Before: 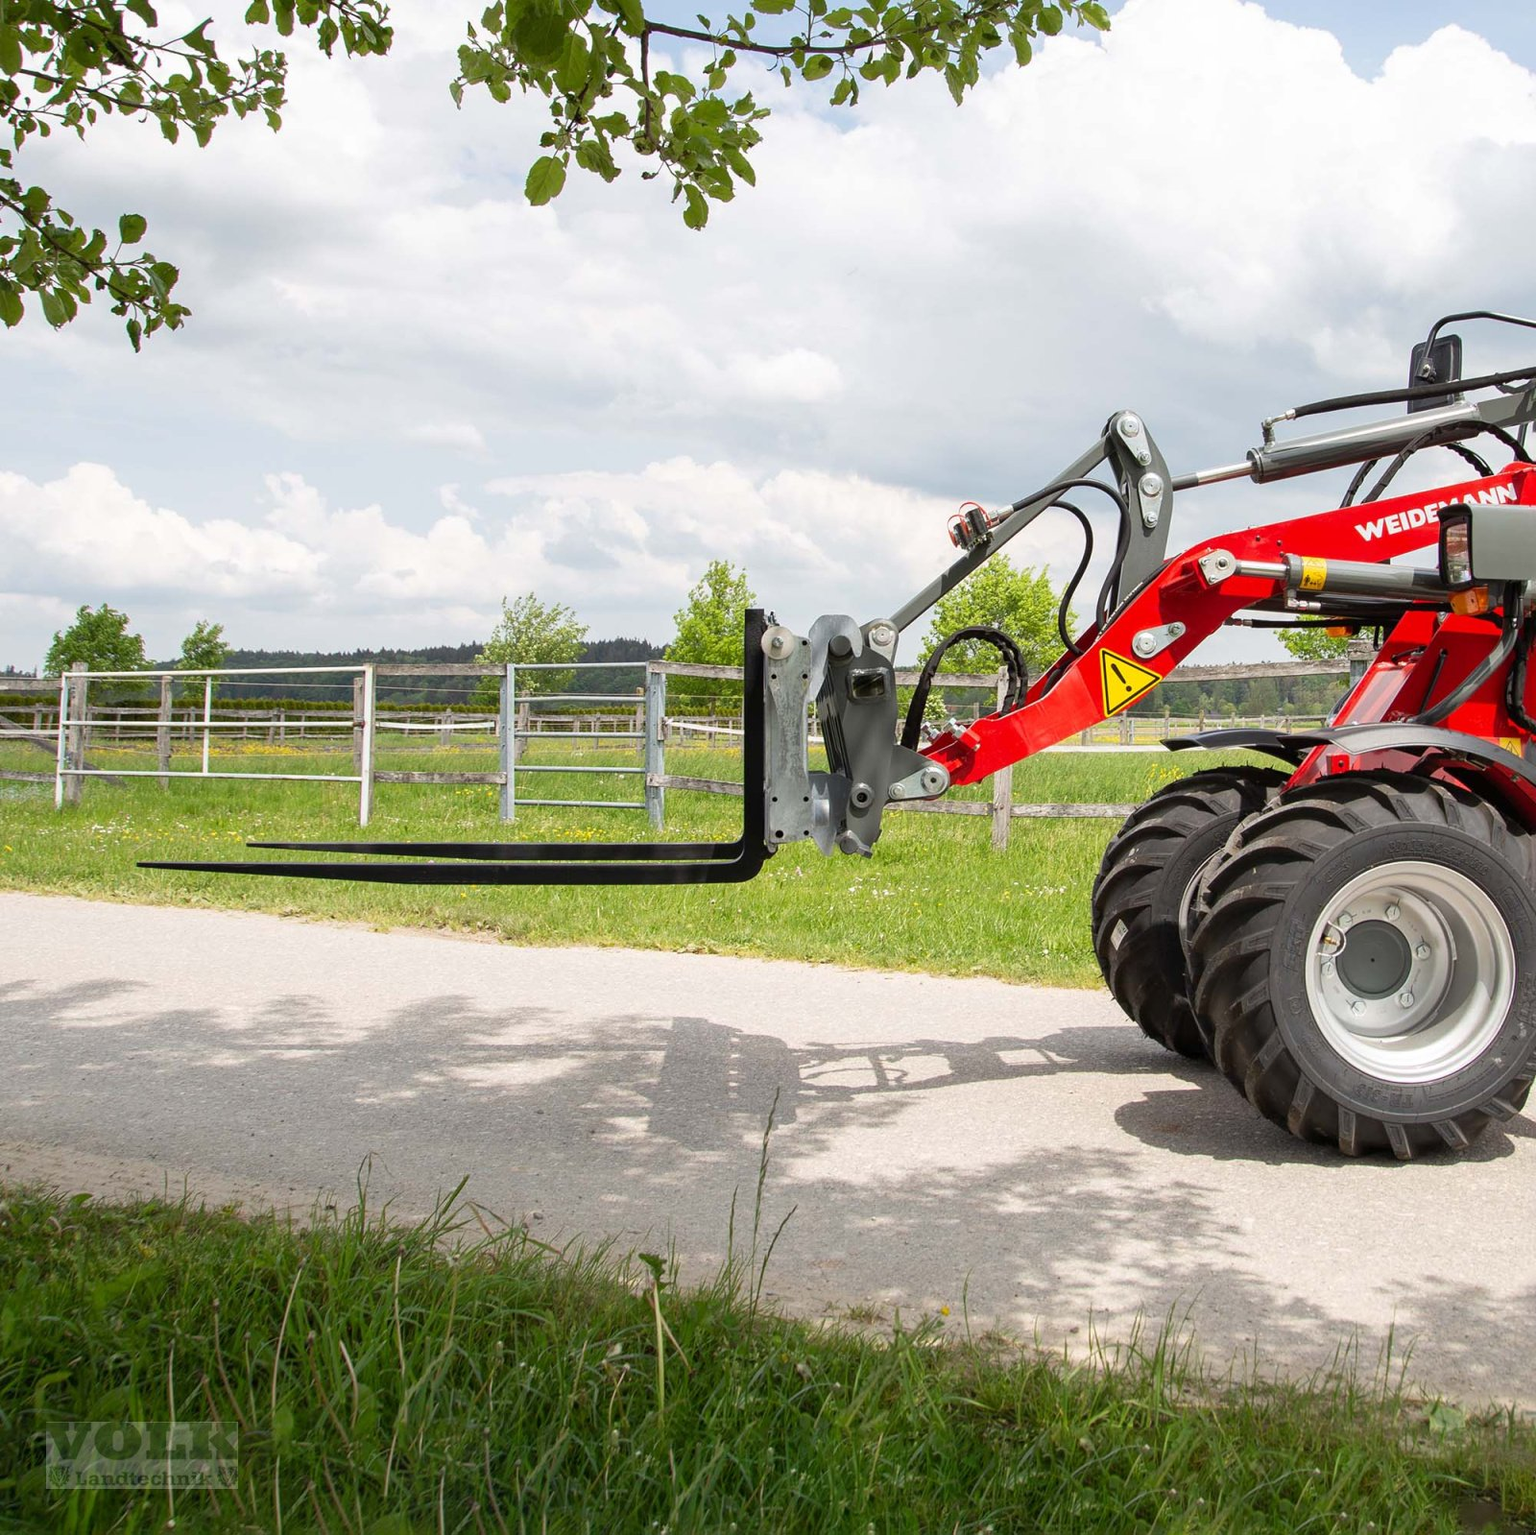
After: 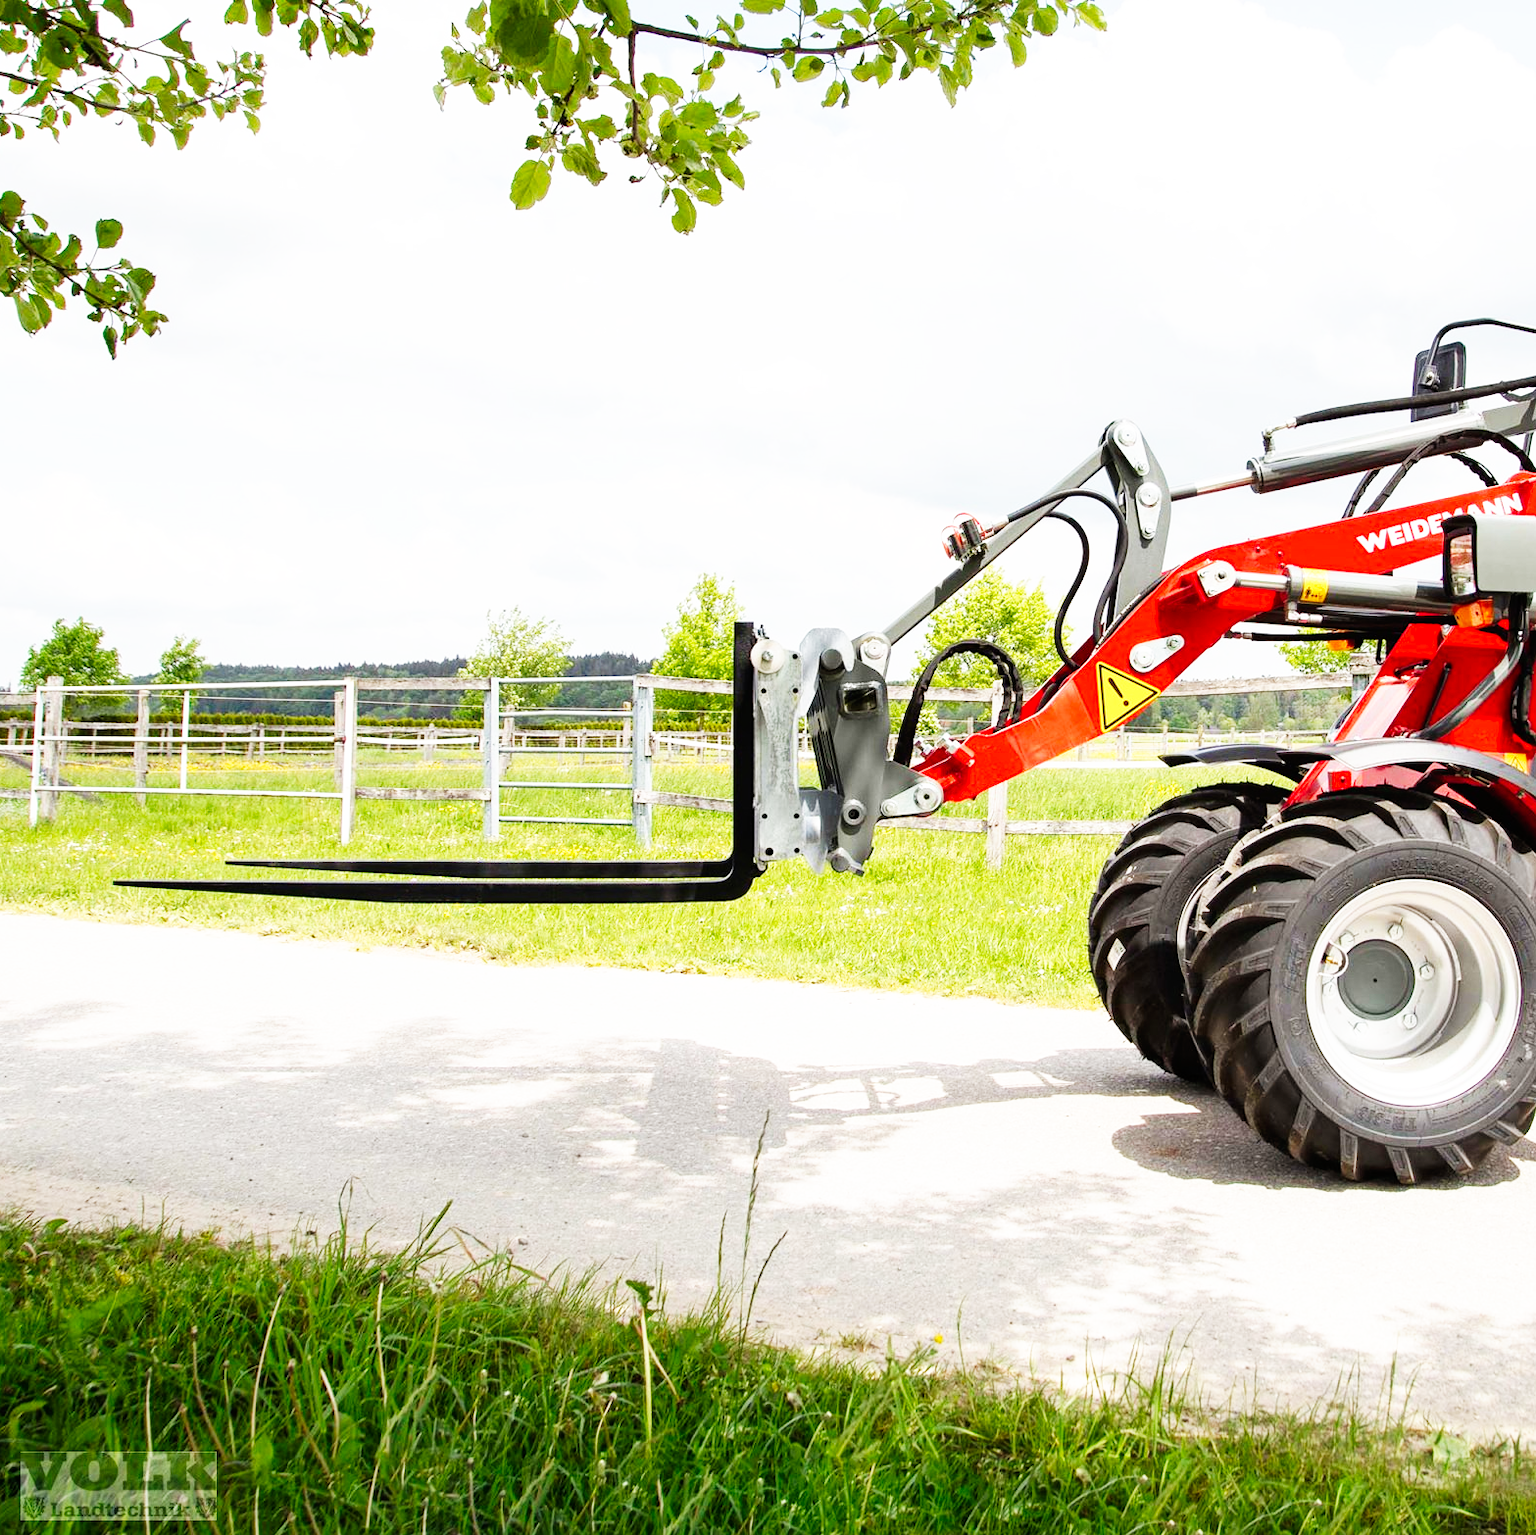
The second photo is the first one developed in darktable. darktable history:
base curve: curves: ch0 [(0, 0) (0.007, 0.004) (0.027, 0.03) (0.046, 0.07) (0.207, 0.54) (0.442, 0.872) (0.673, 0.972) (1, 1)], preserve colors none
crop: left 1.743%, right 0.268%, bottom 2.011%
